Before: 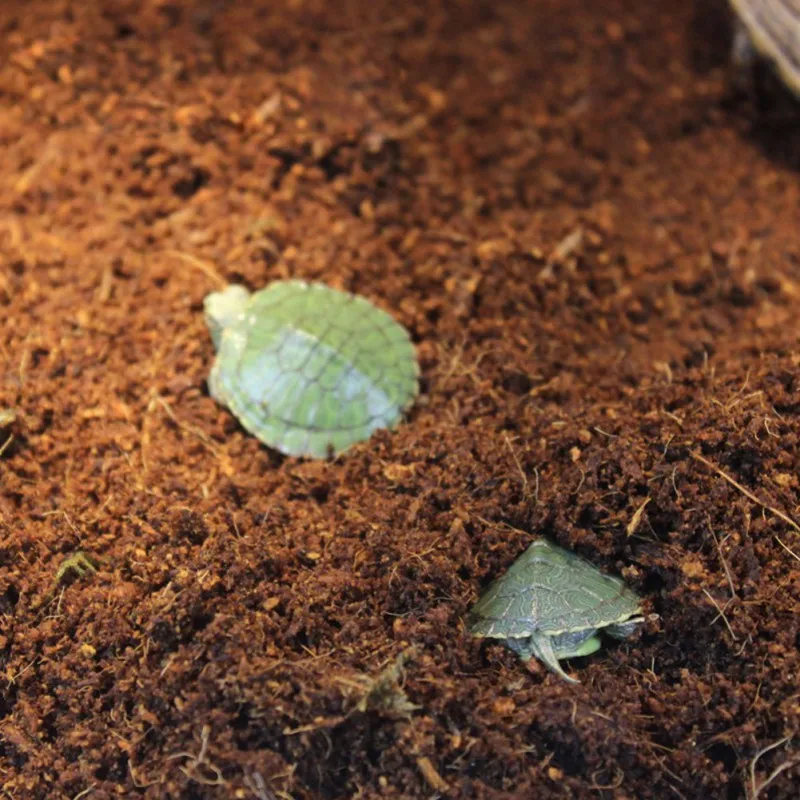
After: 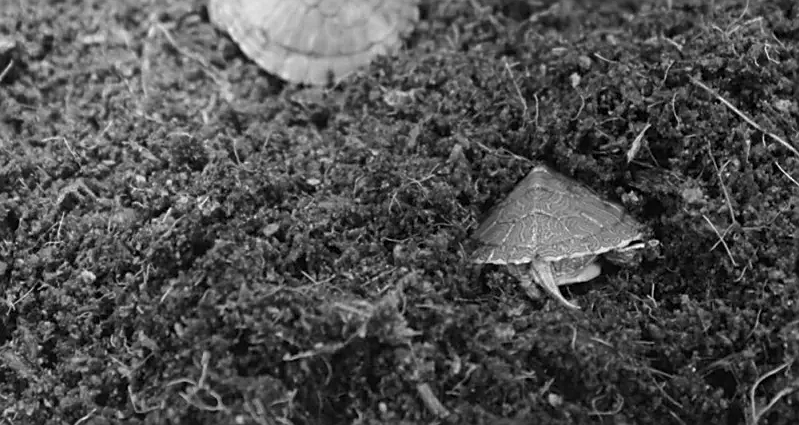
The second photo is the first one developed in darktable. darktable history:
crop and rotate: top 46.75%, right 0.121%
color calibration: output gray [0.714, 0.278, 0, 0], illuminant as shot in camera, x 0.369, y 0.376, temperature 4326.41 K
sharpen: on, module defaults
